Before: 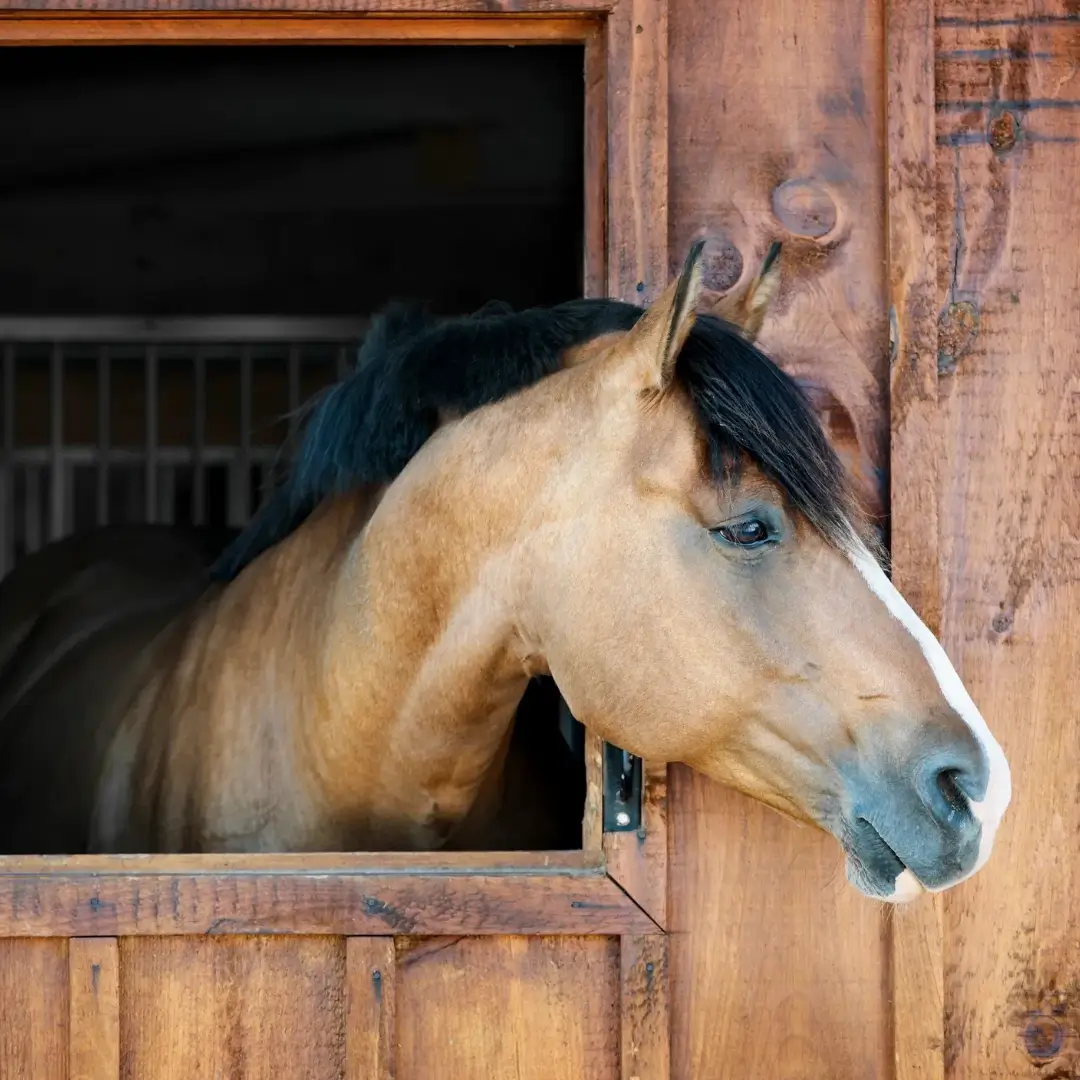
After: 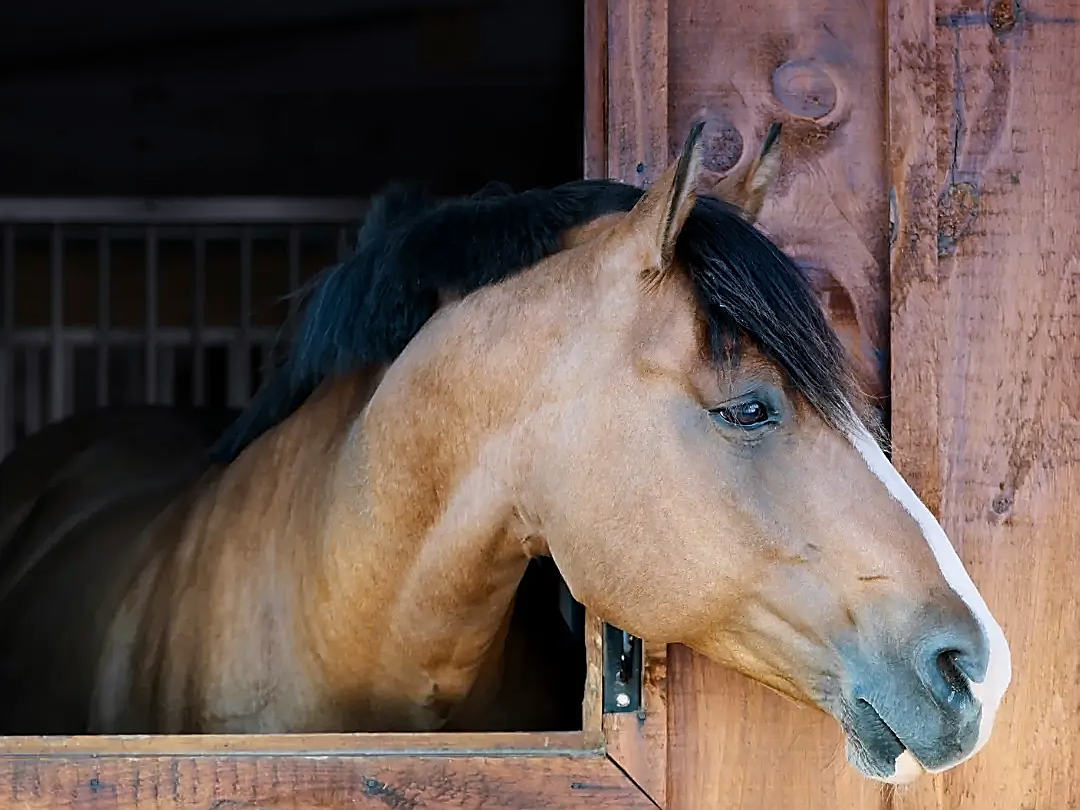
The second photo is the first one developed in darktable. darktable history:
graduated density: hue 238.83°, saturation 50%
crop: top 11.038%, bottom 13.962%
tone equalizer: on, module defaults
sharpen: radius 1.4, amount 1.25, threshold 0.7
